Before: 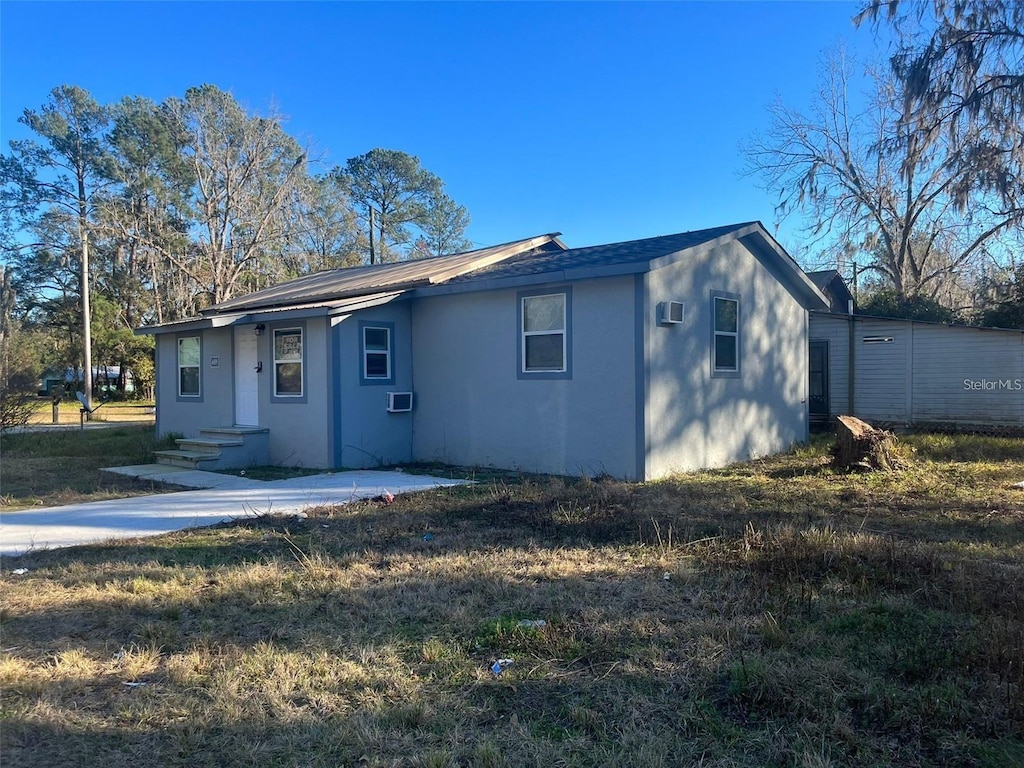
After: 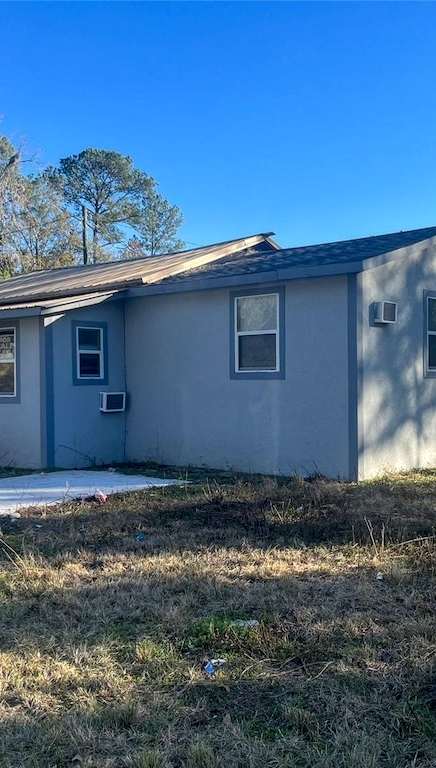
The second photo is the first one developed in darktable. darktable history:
crop: left 28.111%, right 29.284%
local contrast: on, module defaults
